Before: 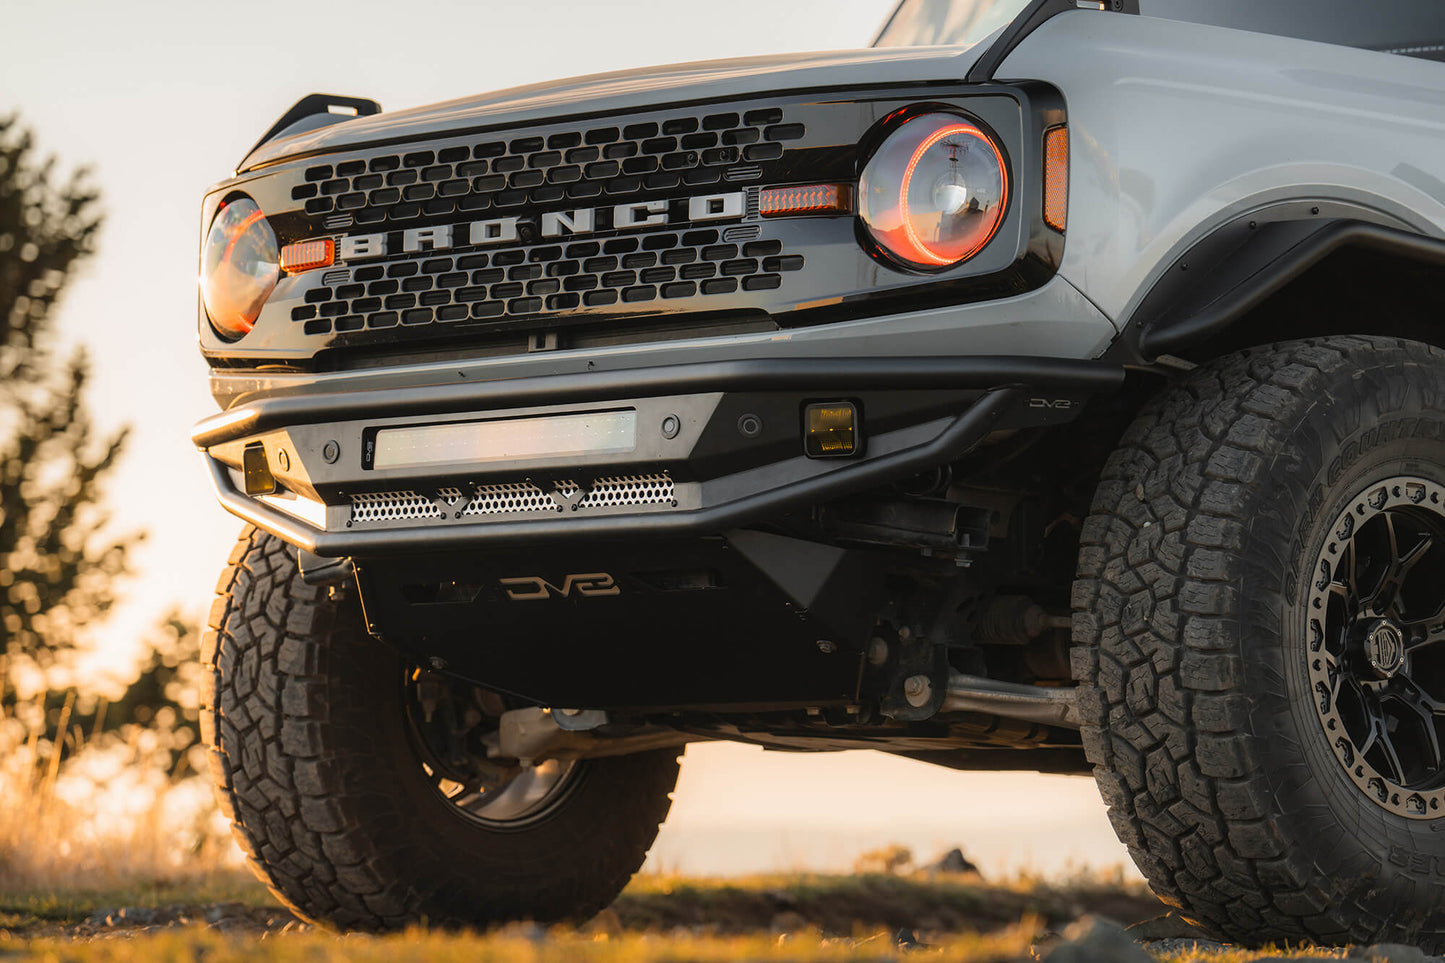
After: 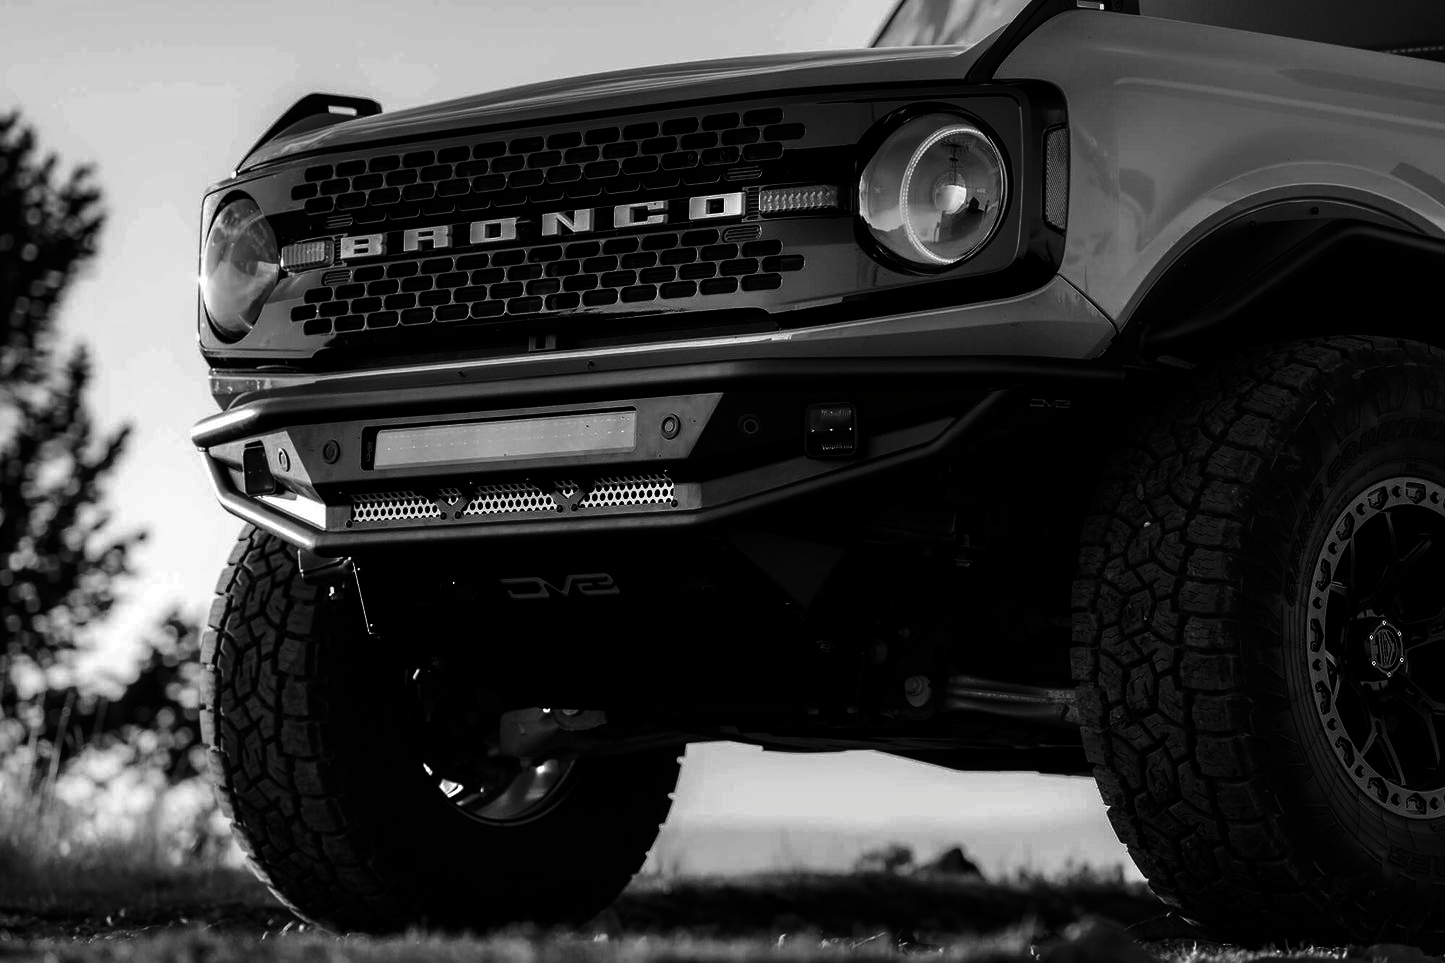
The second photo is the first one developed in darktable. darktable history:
shadows and highlights: radius 45.98, white point adjustment 6.67, compress 79.42%, soften with gaussian
contrast brightness saturation: contrast 0.02, brightness -0.988, saturation -0.997
